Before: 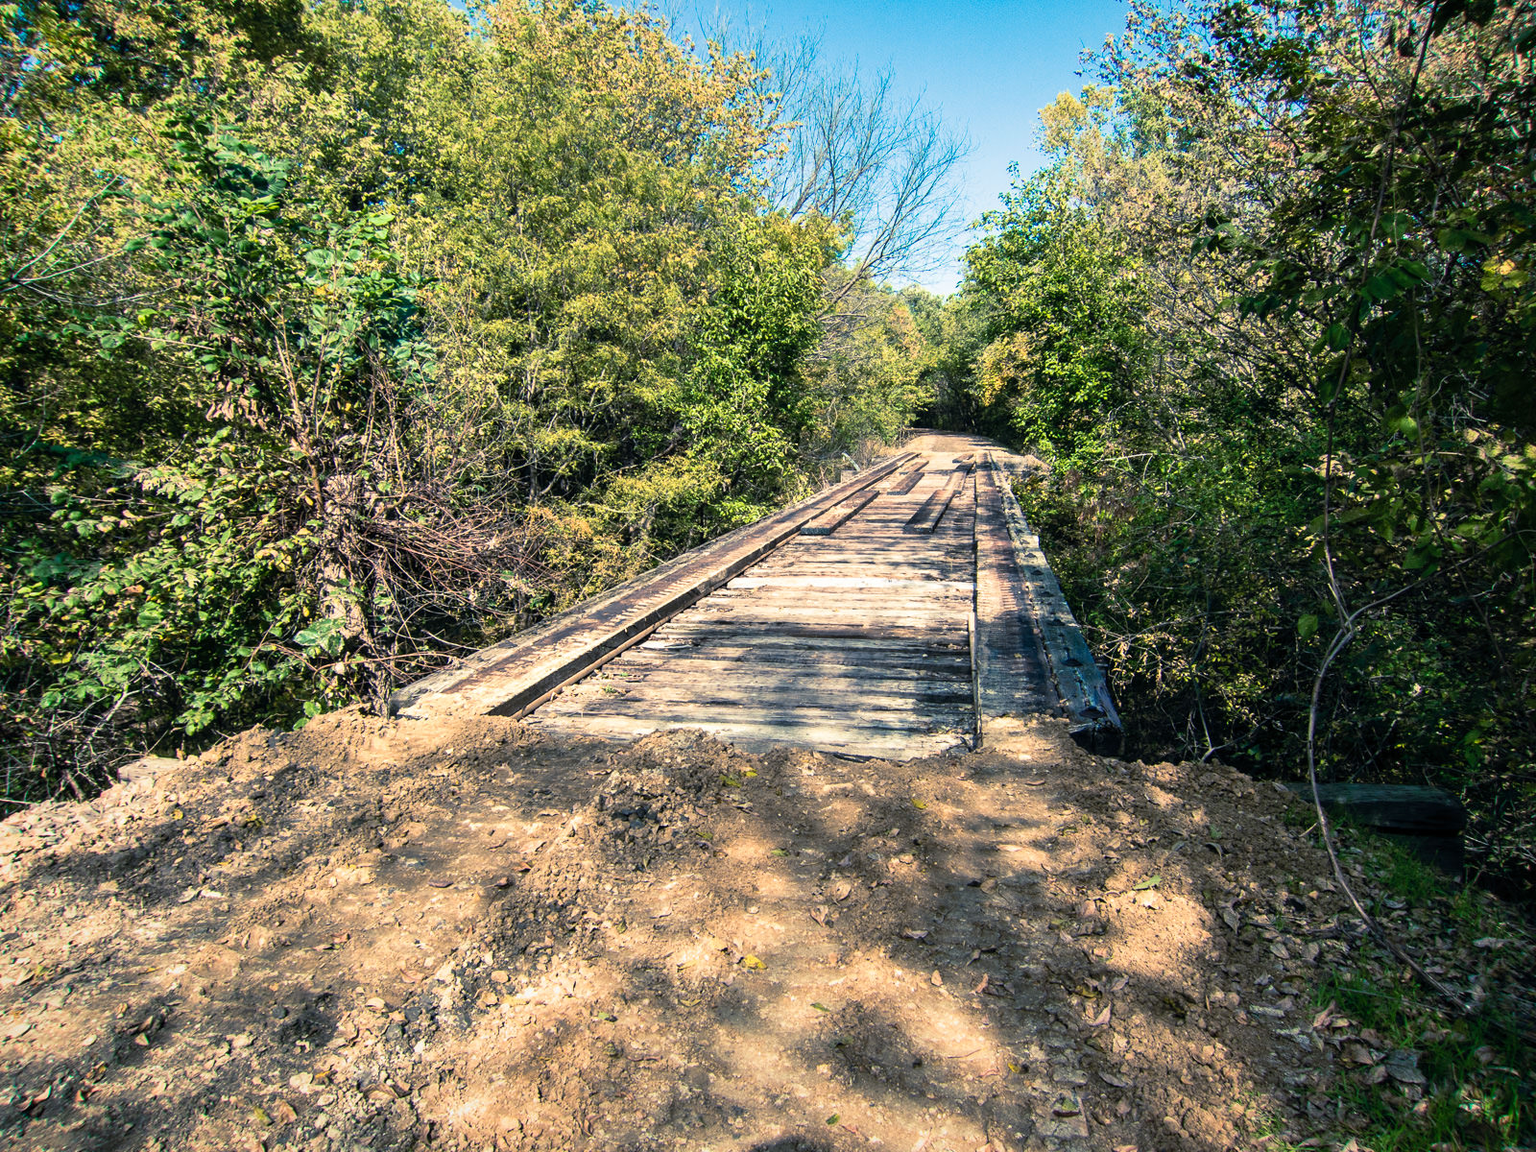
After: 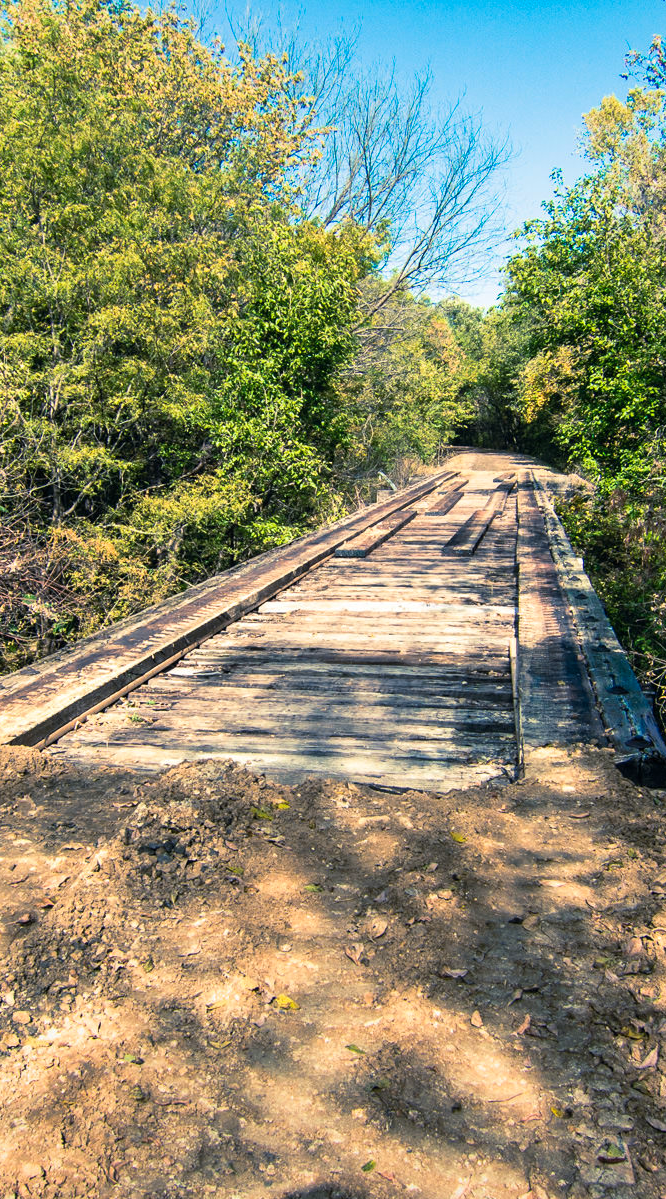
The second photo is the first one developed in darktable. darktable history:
crop: left 31.229%, right 27.105%
contrast brightness saturation: saturation 0.13
